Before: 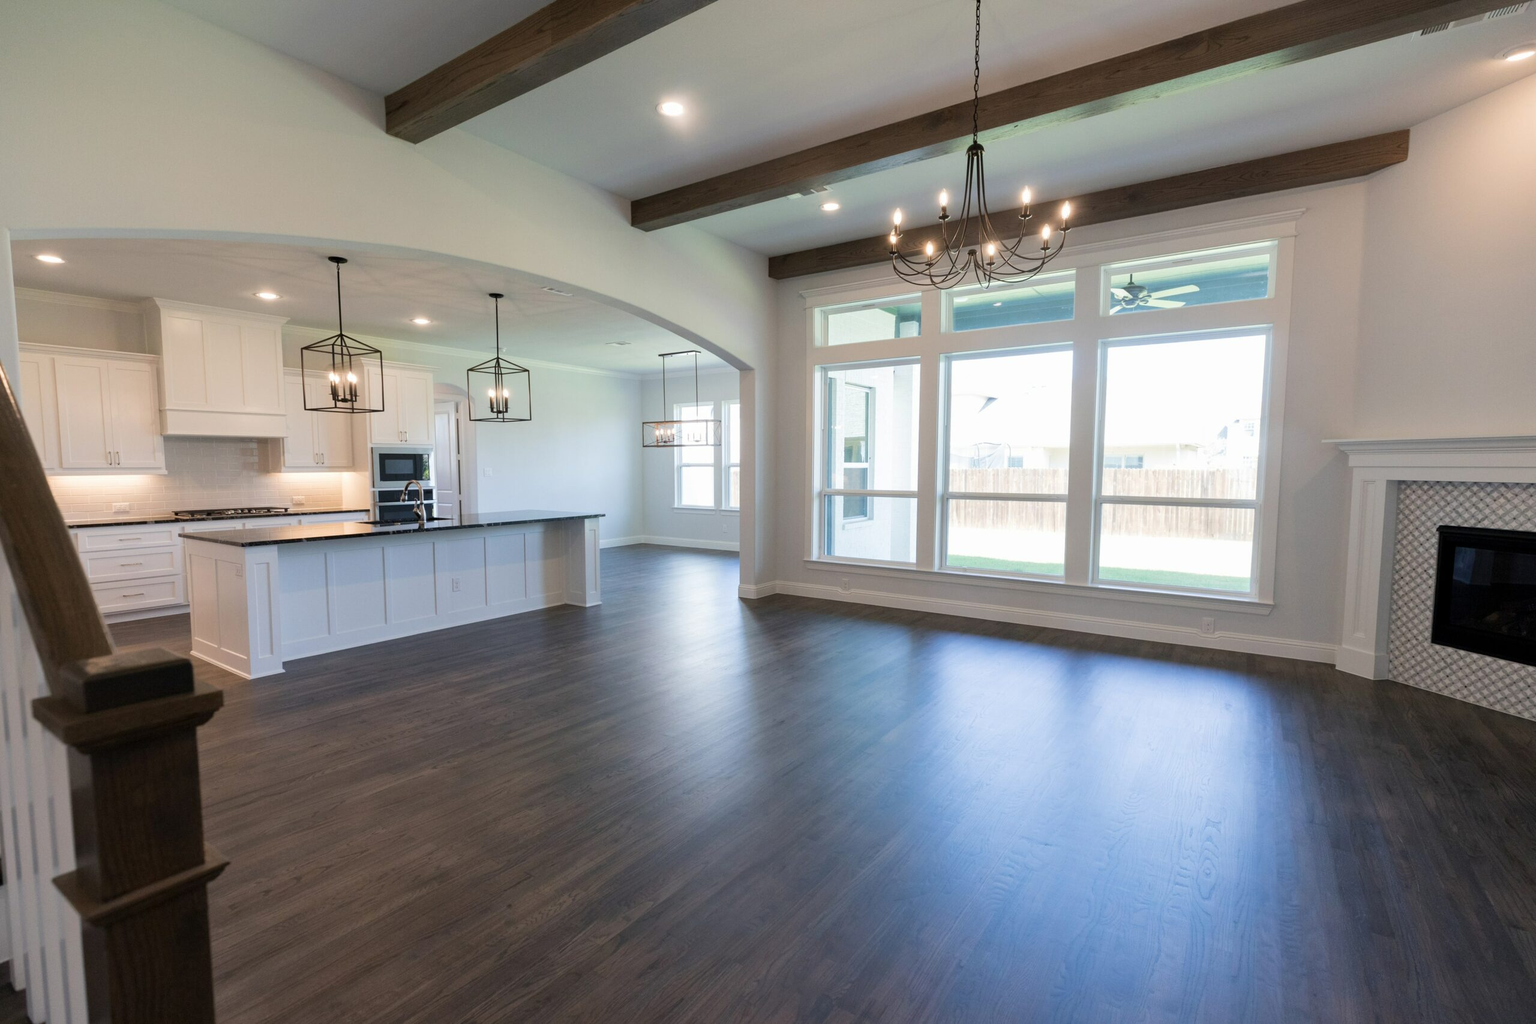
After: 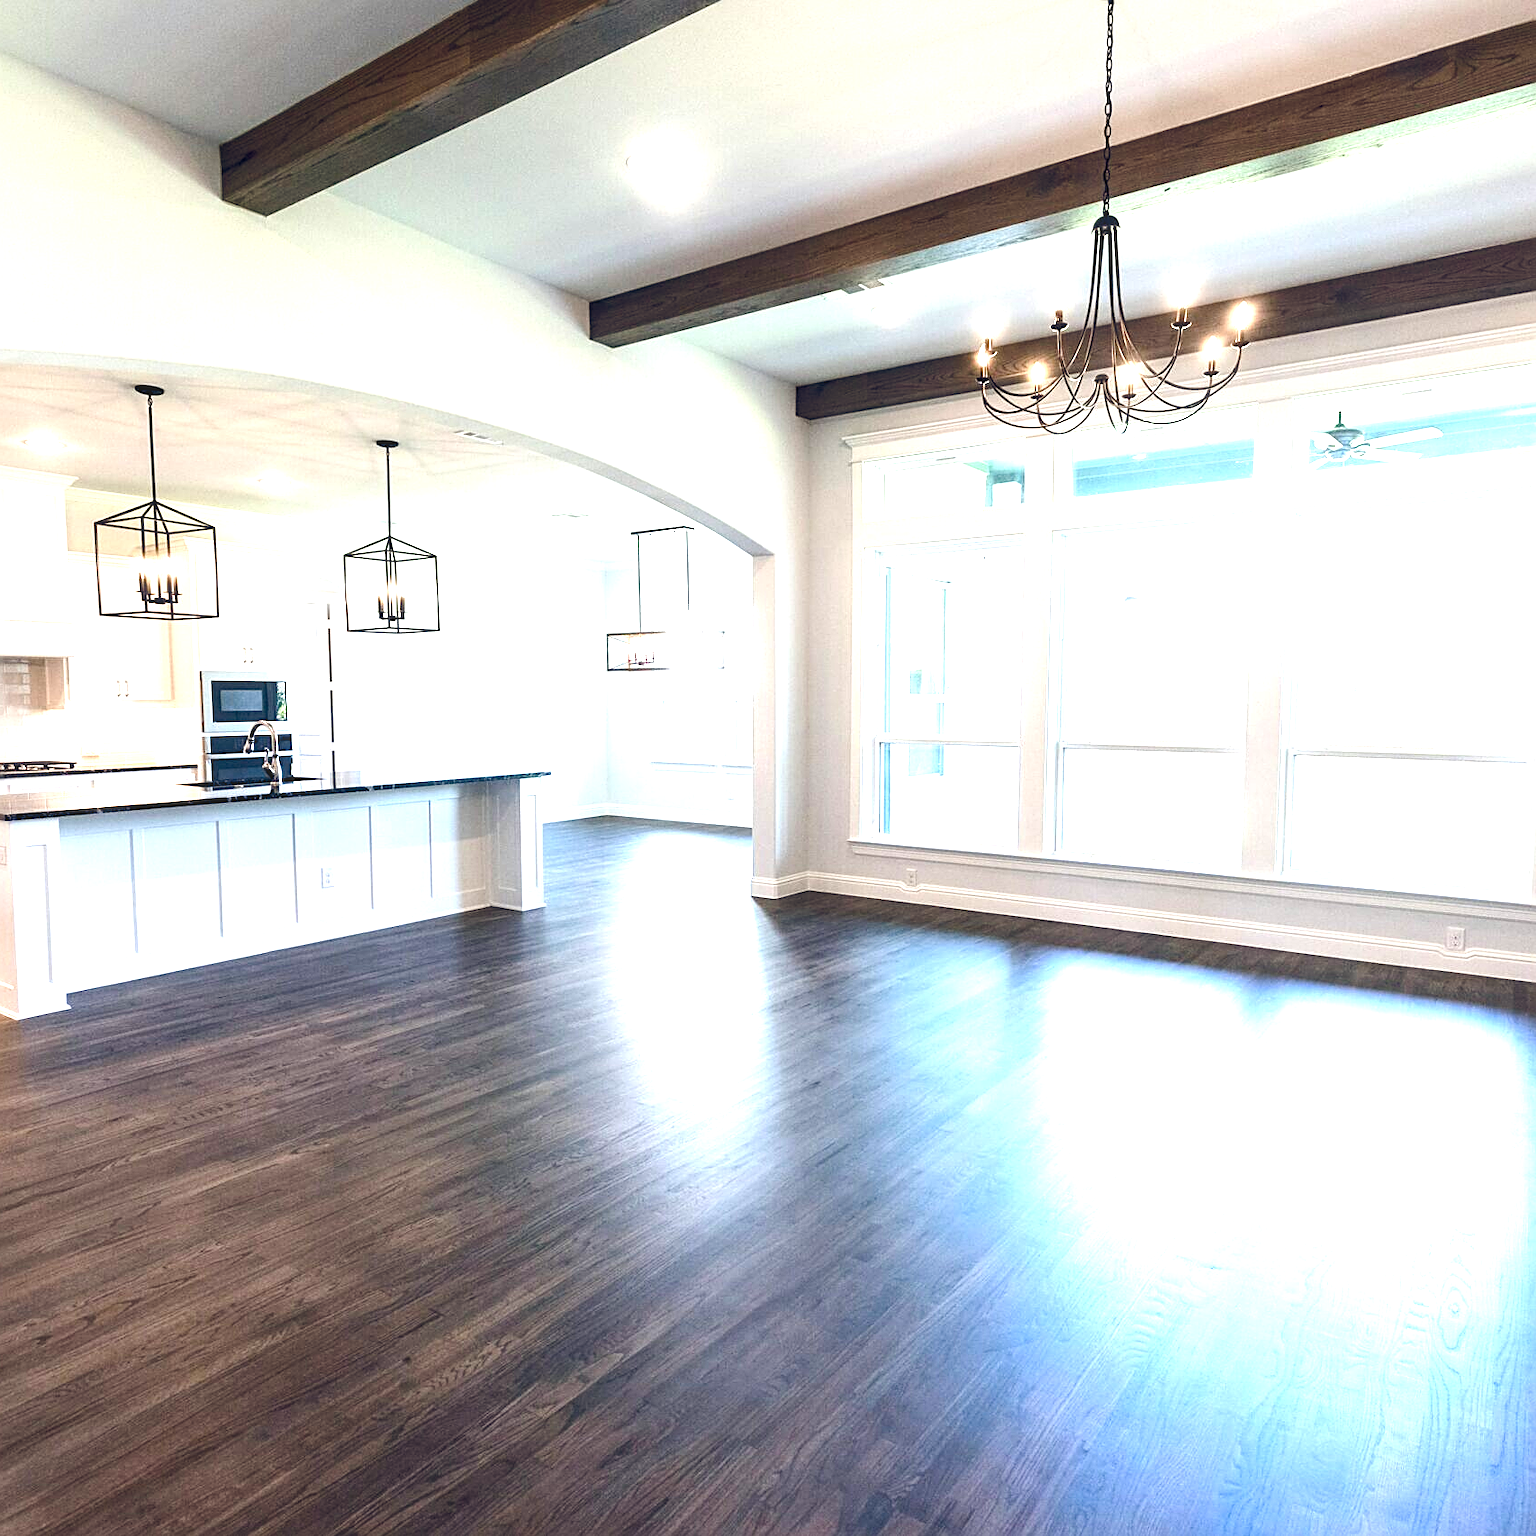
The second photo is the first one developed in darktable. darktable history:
exposure: exposure 0.663 EV, compensate highlight preservation false
tone equalizer: -8 EV -1.09 EV, -7 EV -0.999 EV, -6 EV -0.84 EV, -5 EV -0.566 EV, -3 EV 0.607 EV, -2 EV 0.878 EV, -1 EV 0.996 EV, +0 EV 1.08 EV, edges refinement/feathering 500, mask exposure compensation -1.57 EV, preserve details no
sharpen: on, module defaults
crop and rotate: left 15.543%, right 17.778%
color balance rgb: global offset › chroma 0.154%, global offset › hue 254.07°, linear chroma grading › global chroma 23.221%, perceptual saturation grading › global saturation 20%, perceptual saturation grading › highlights -49.659%, perceptual saturation grading › shadows 25.111%, global vibrance 20%
local contrast: on, module defaults
